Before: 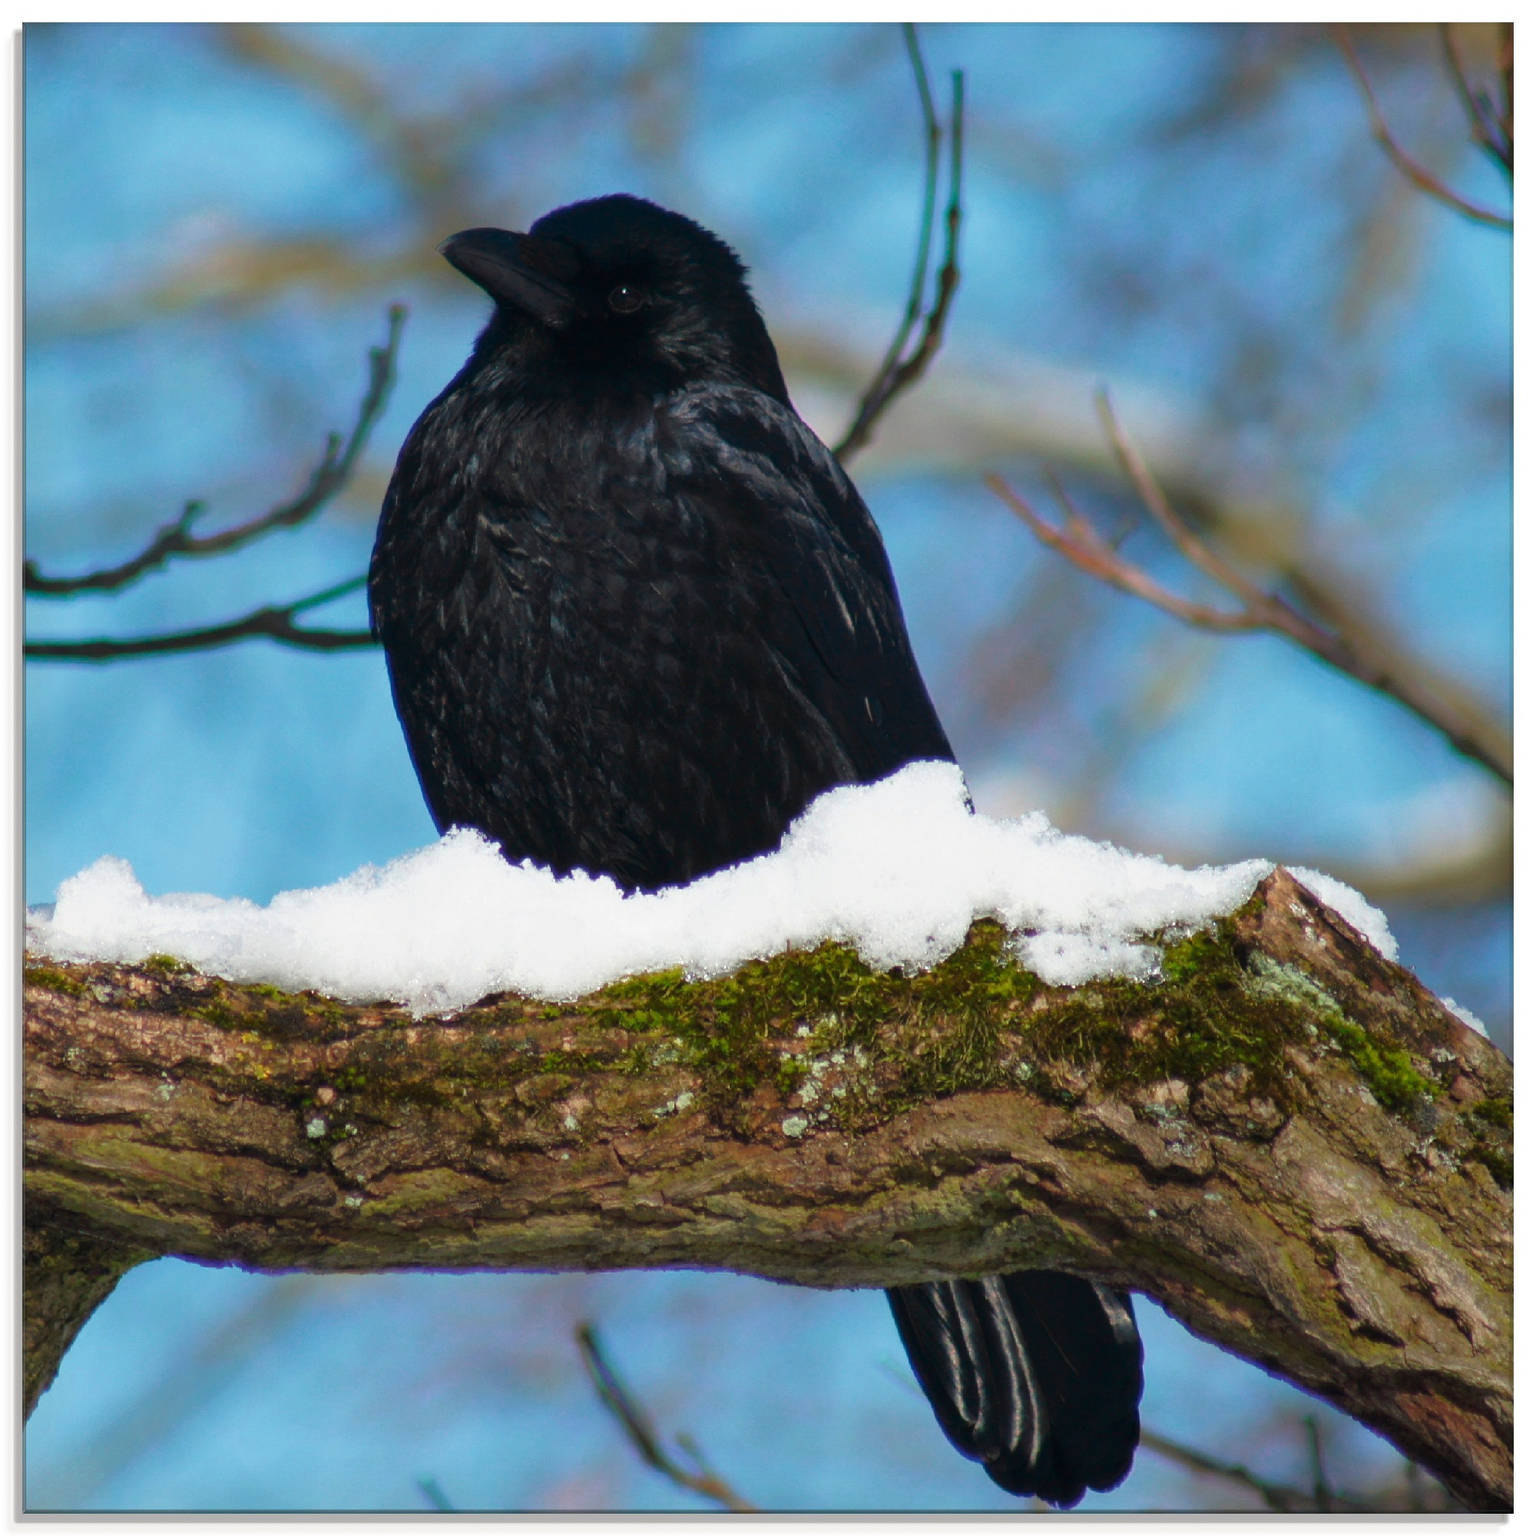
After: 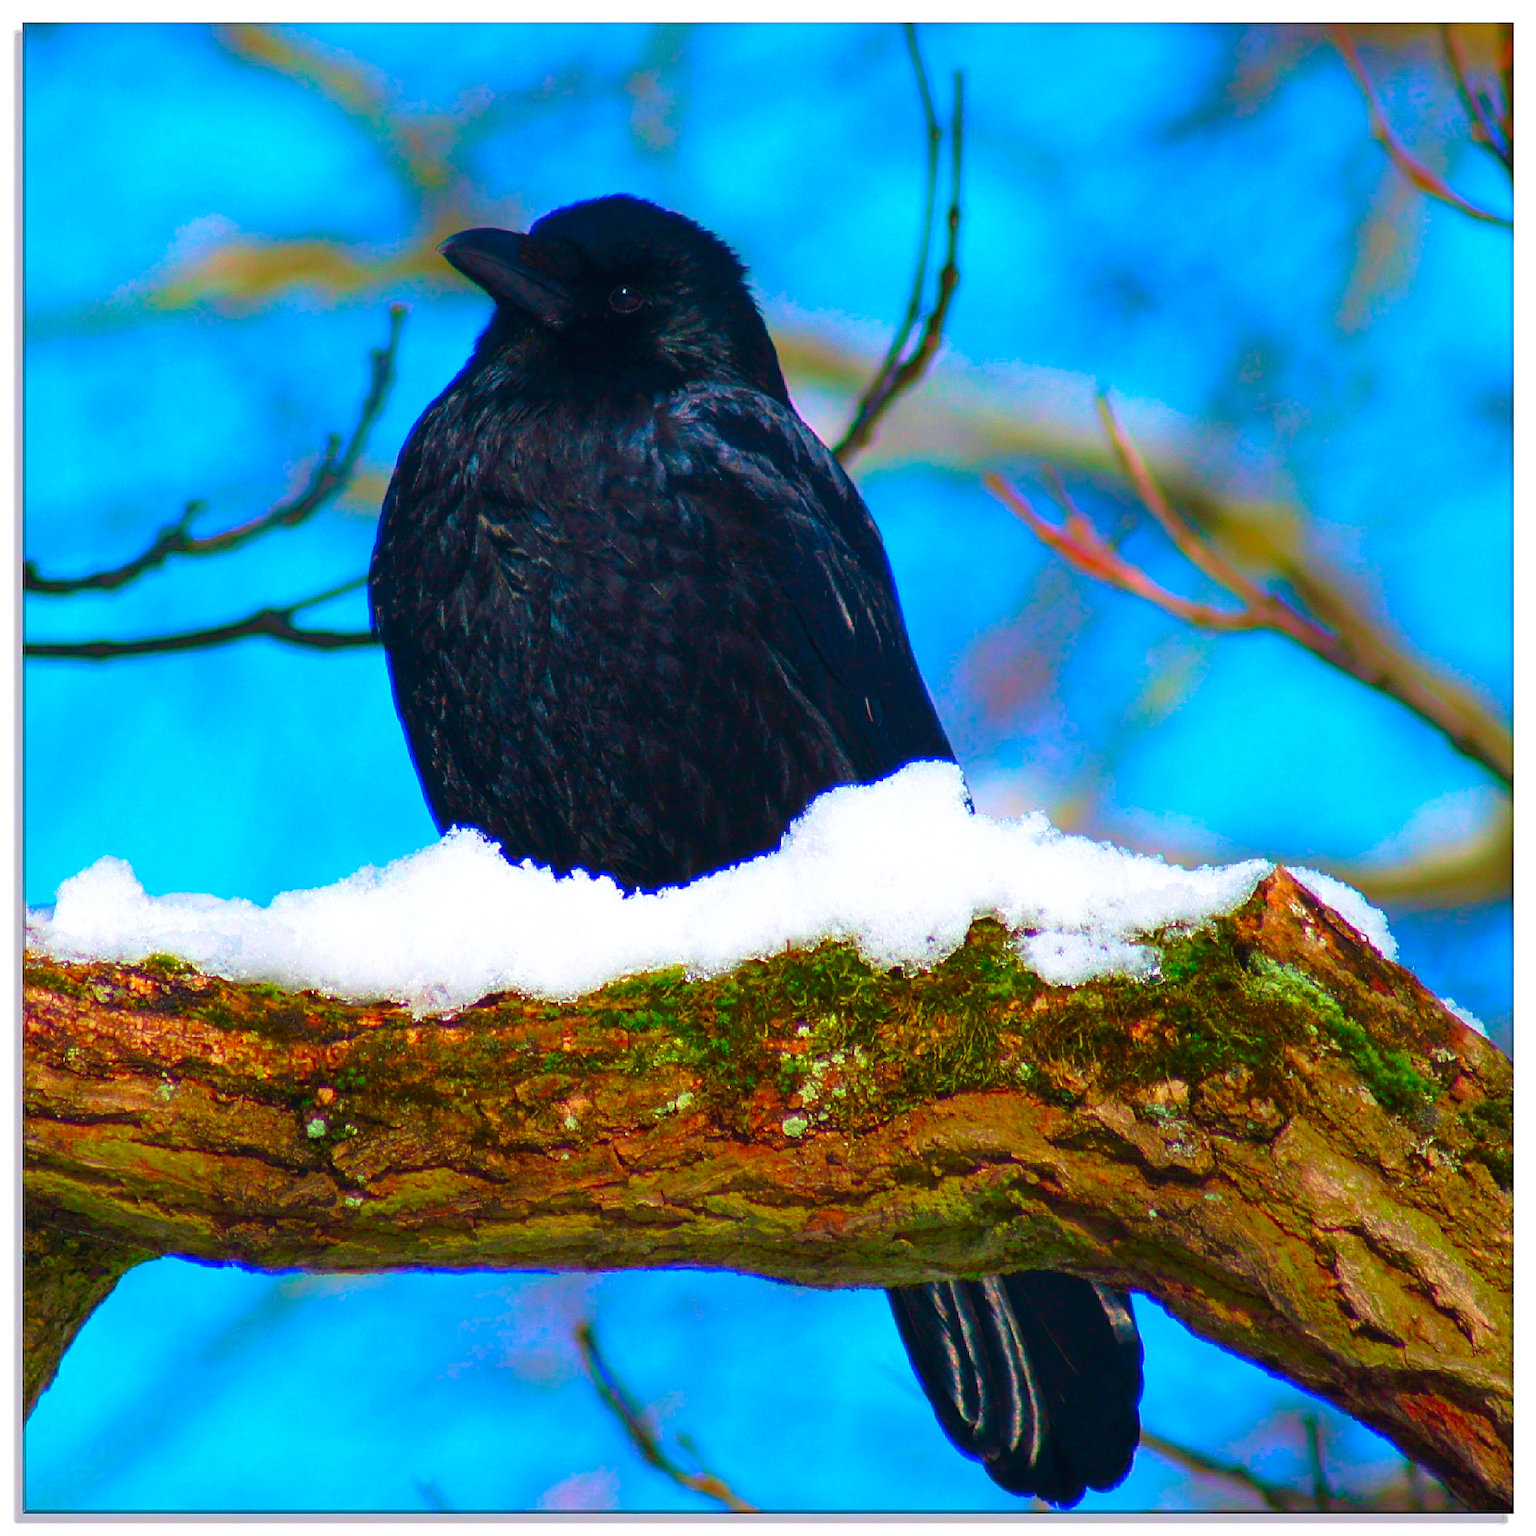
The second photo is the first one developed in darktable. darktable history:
sharpen: on, module defaults
white balance: red 0.986, blue 1.01
color correction: highlights a* 1.59, highlights b* -1.7, saturation 2.48
velvia: strength 39.63%
exposure: exposure 0.2 EV, compensate highlight preservation false
